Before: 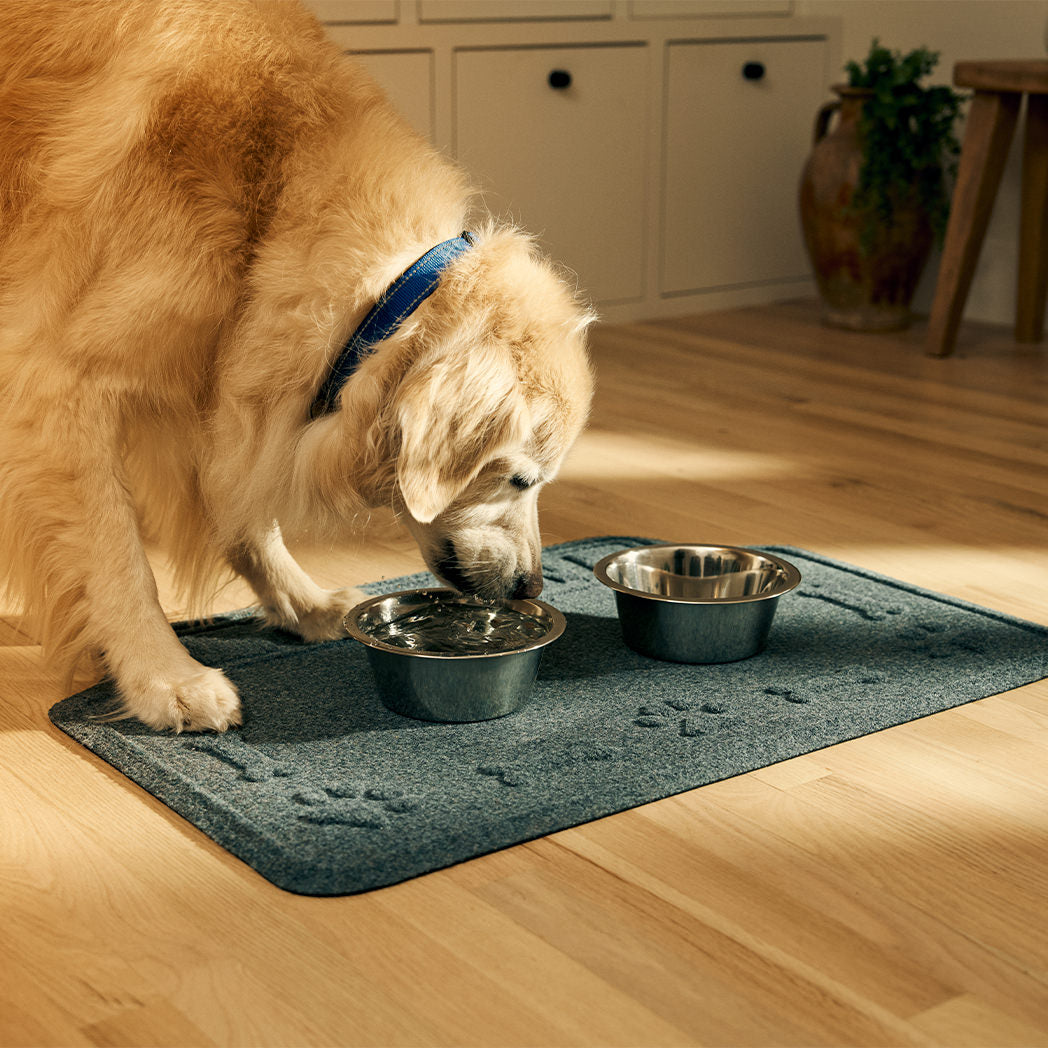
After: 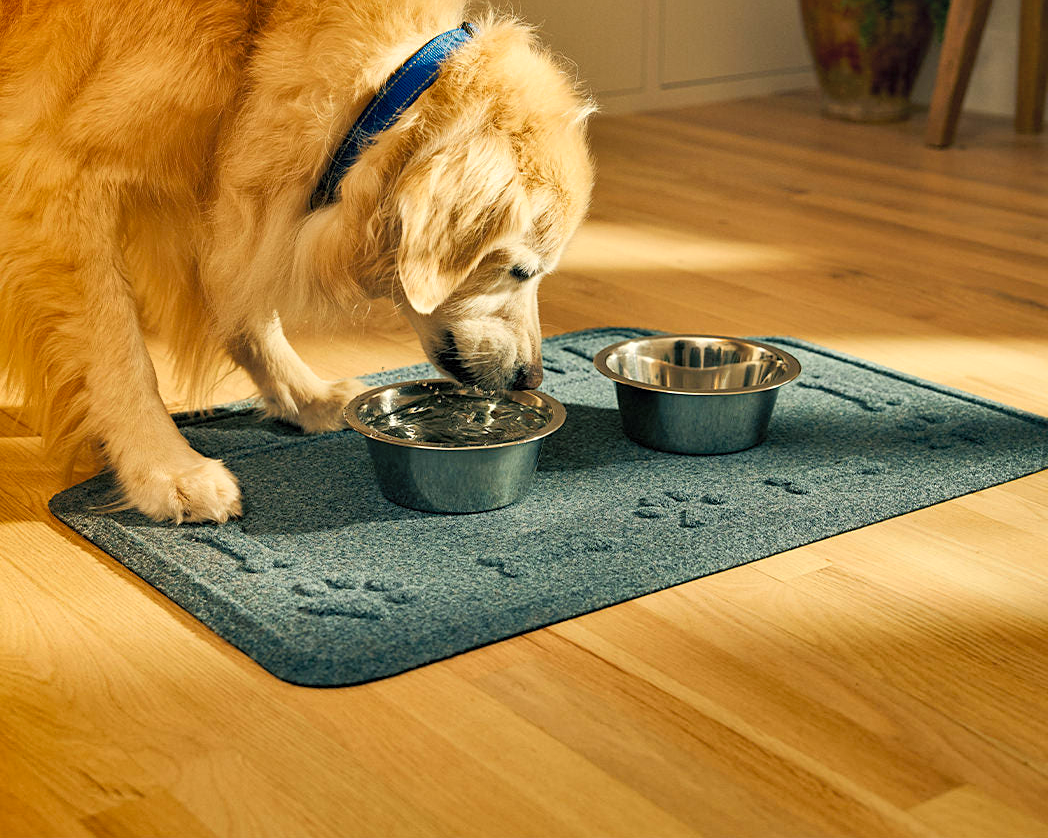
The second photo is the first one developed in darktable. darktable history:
sharpen: amount 0.2
contrast brightness saturation: contrast 0.07, brightness 0.18, saturation 0.4
crop and rotate: top 19.998%
shadows and highlights: radius 108.52, shadows 40.68, highlights -72.88, low approximation 0.01, soften with gaussian
